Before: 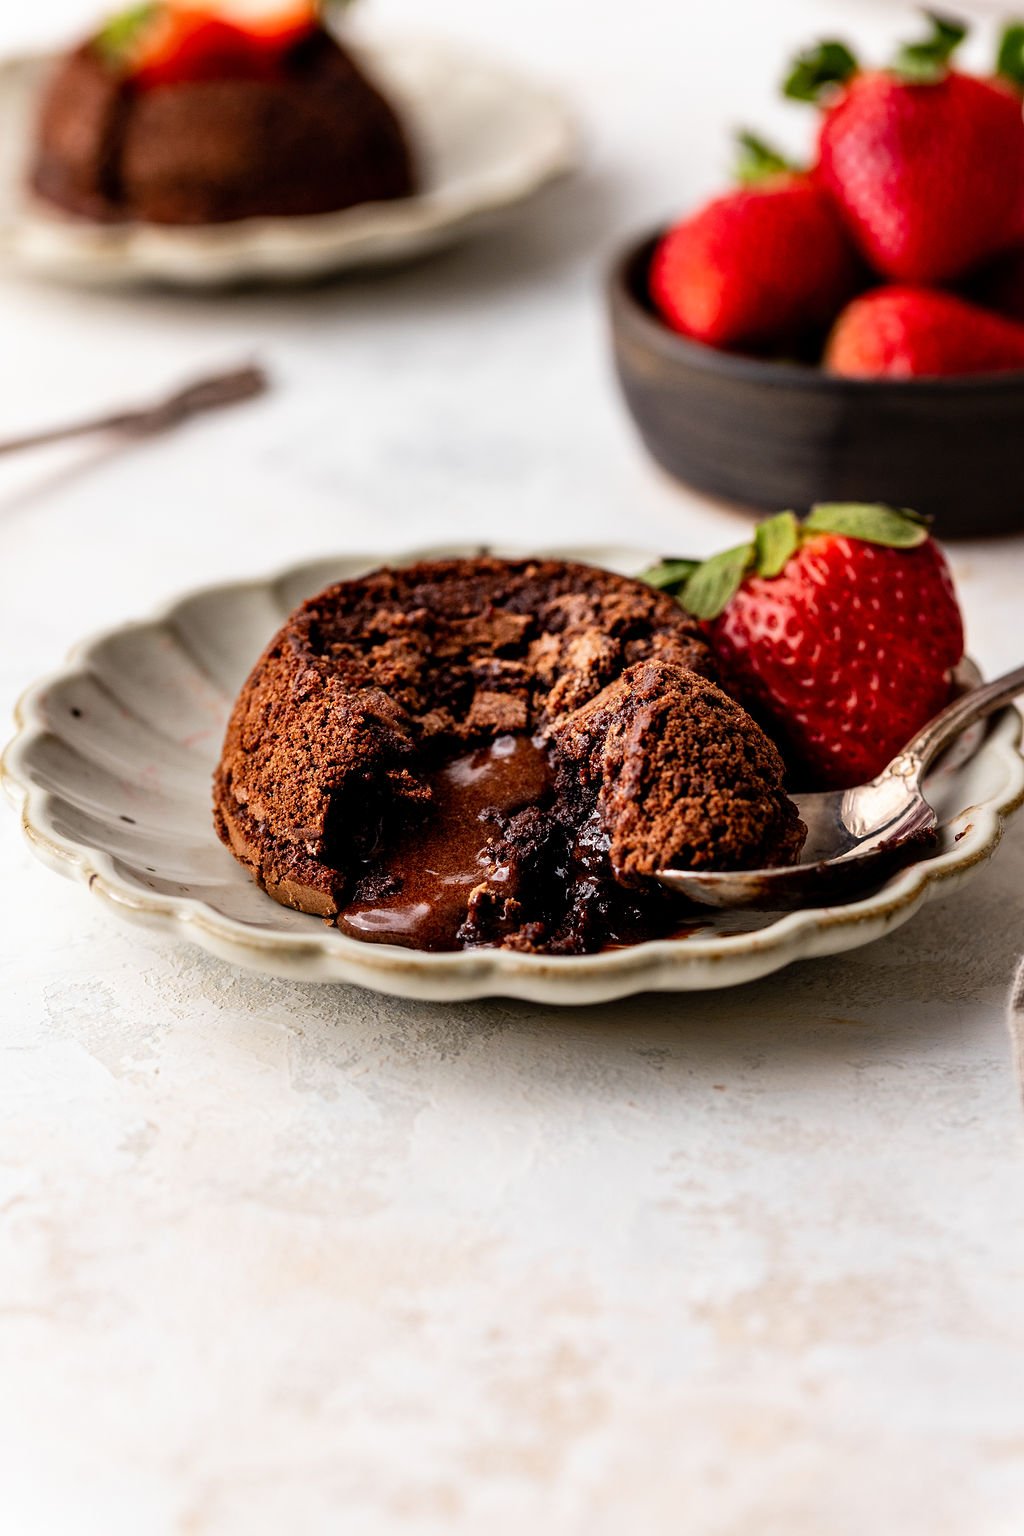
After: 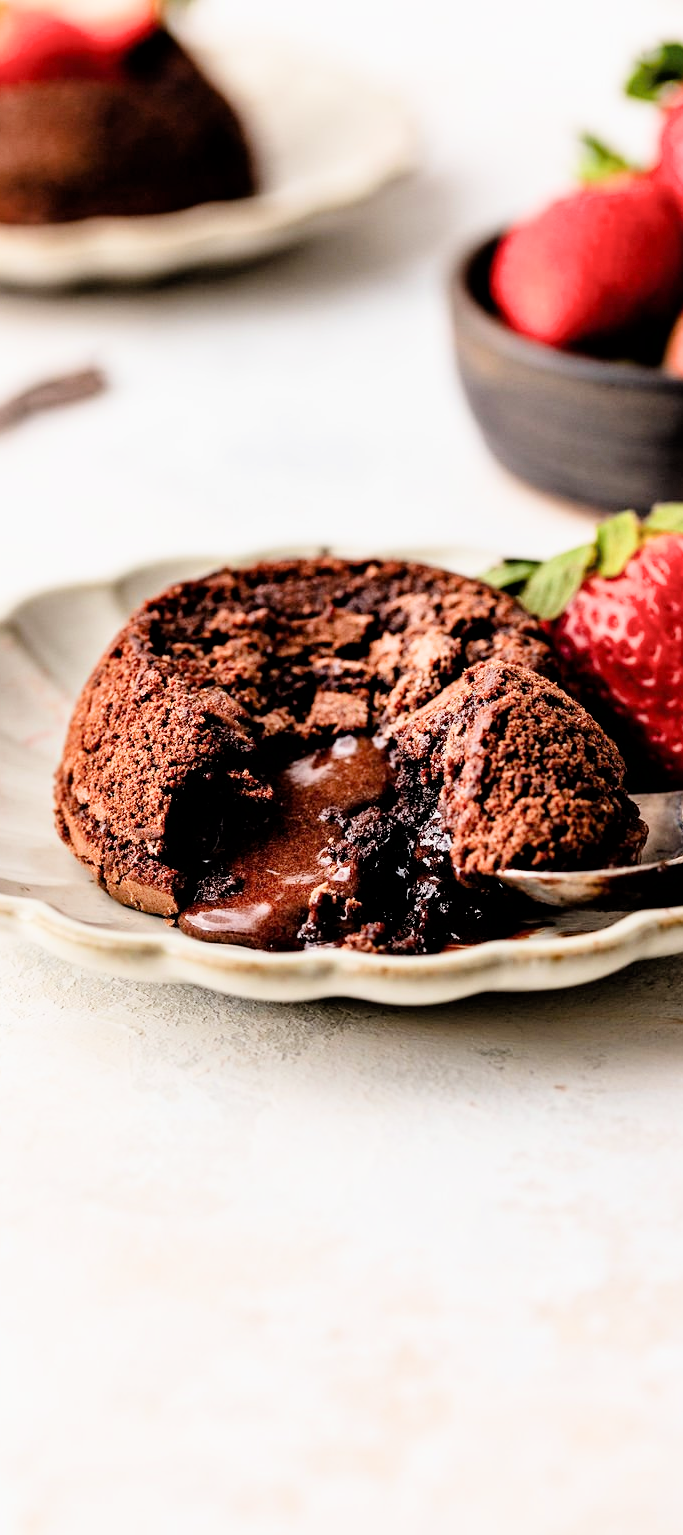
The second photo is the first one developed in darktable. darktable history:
crop and rotate: left 15.537%, right 17.752%
tone equalizer: -8 EV -0.739 EV, -7 EV -0.721 EV, -6 EV -0.561 EV, -5 EV -0.381 EV, -3 EV 0.382 EV, -2 EV 0.6 EV, -1 EV 0.697 EV, +0 EV 0.748 EV, edges refinement/feathering 500, mask exposure compensation -1.57 EV, preserve details no
exposure: exposure 1.091 EV, compensate highlight preservation false
filmic rgb: black relative exposure -6.57 EV, white relative exposure 4.7 EV, hardness 3.15, contrast 0.794
